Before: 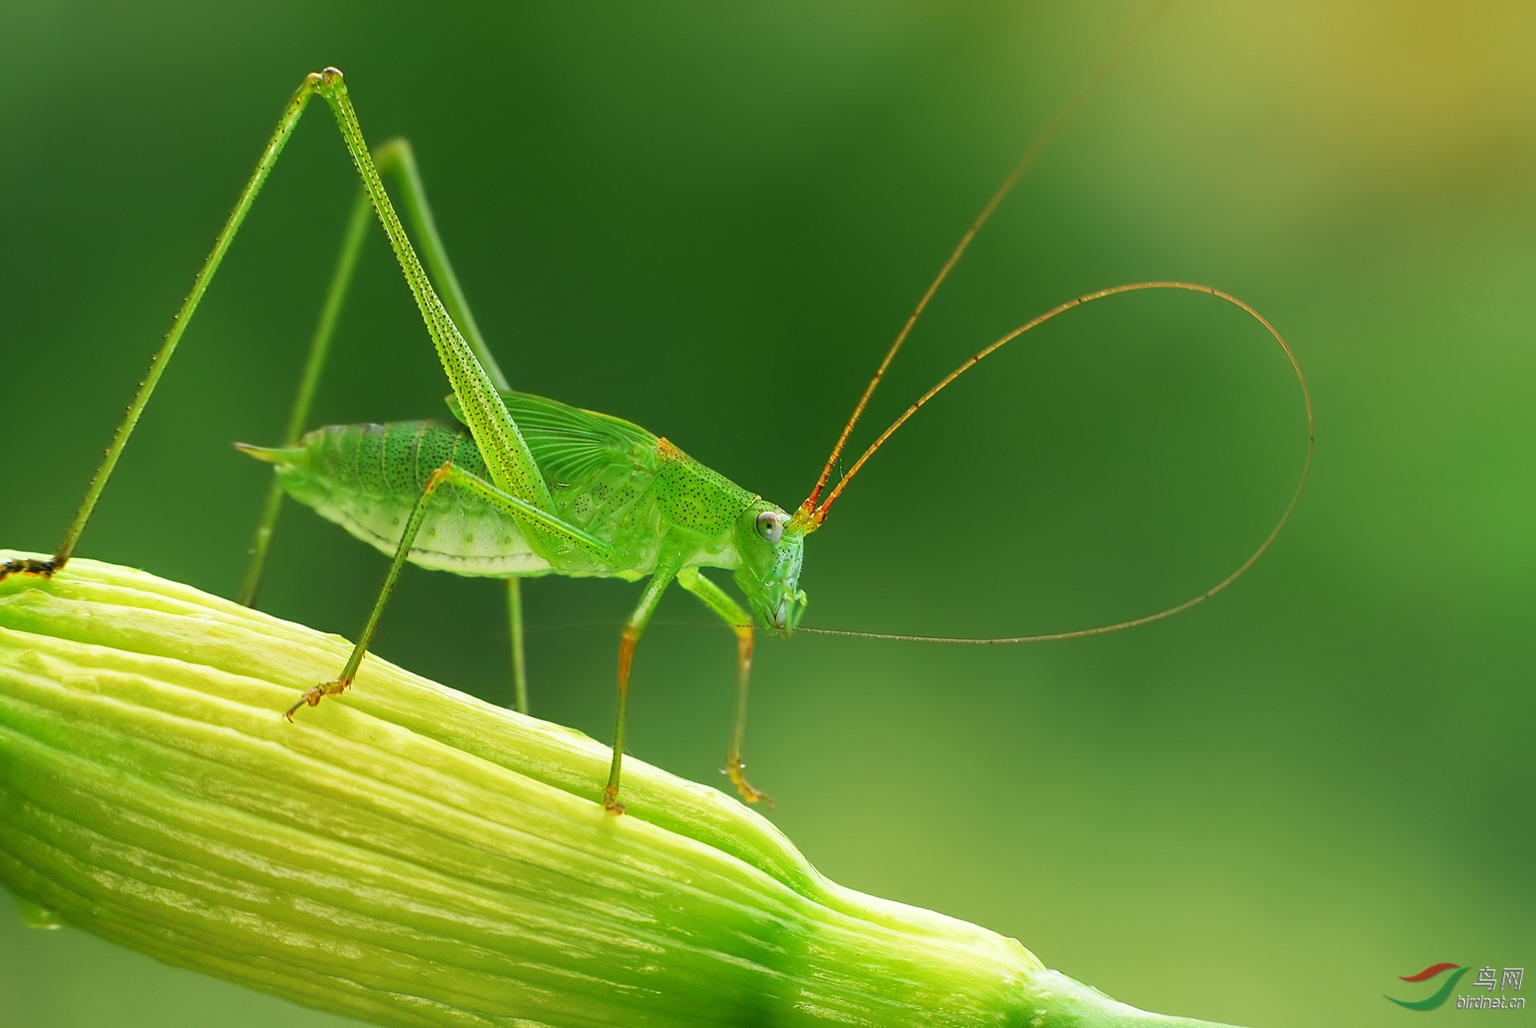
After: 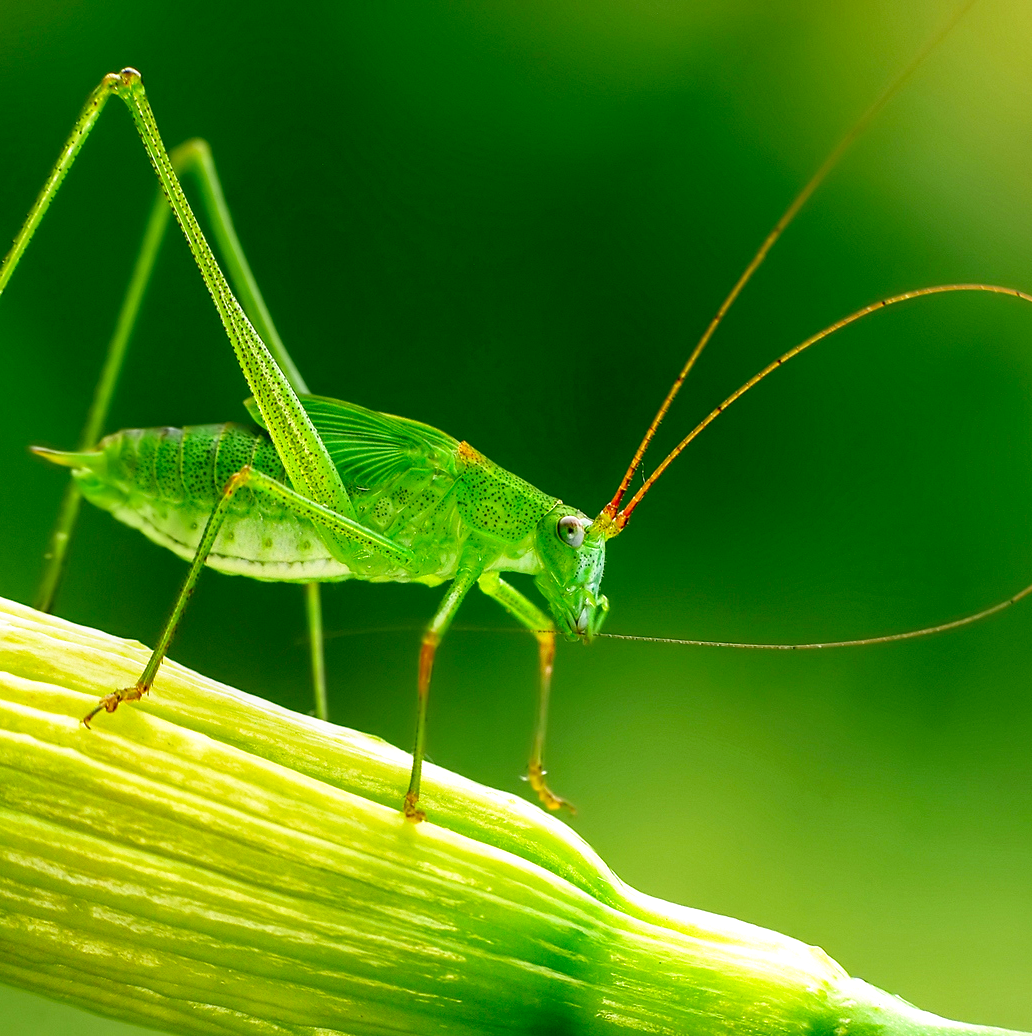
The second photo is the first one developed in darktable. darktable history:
haze removal: compatibility mode true, adaptive false
crop and rotate: left 13.342%, right 19.991%
local contrast: on, module defaults
filmic rgb: black relative exposure -8.7 EV, white relative exposure 2.7 EV, threshold 3 EV, target black luminance 0%, hardness 6.25, latitude 76.53%, contrast 1.326, shadows ↔ highlights balance -0.349%, preserve chrominance no, color science v4 (2020), enable highlight reconstruction true
